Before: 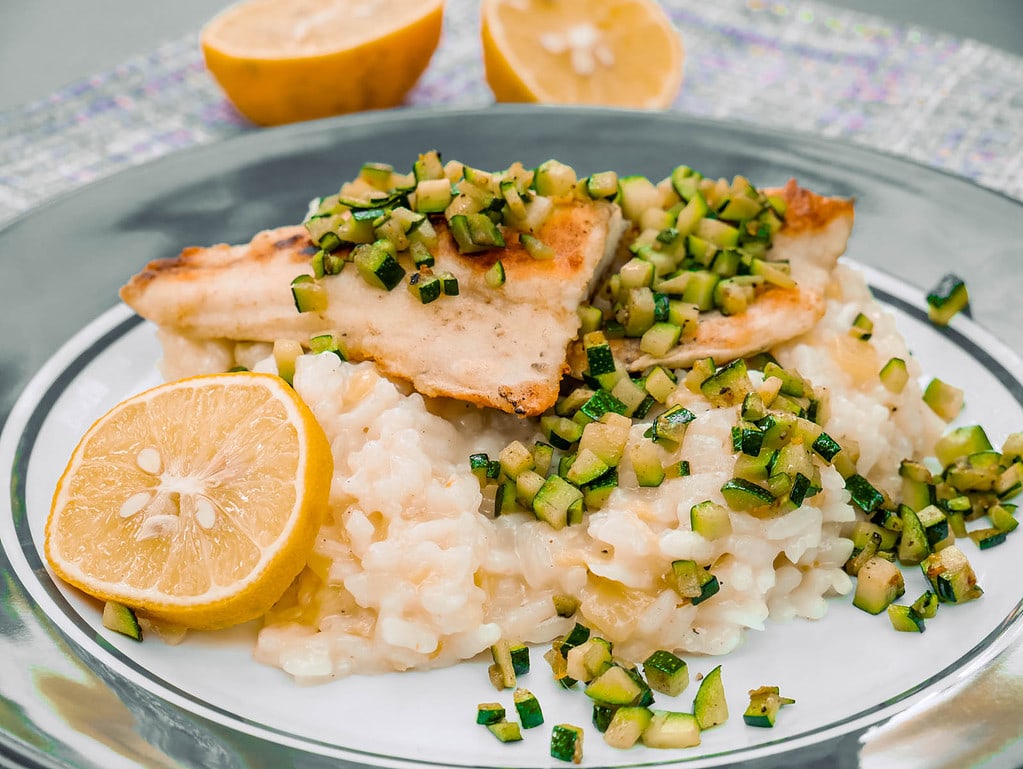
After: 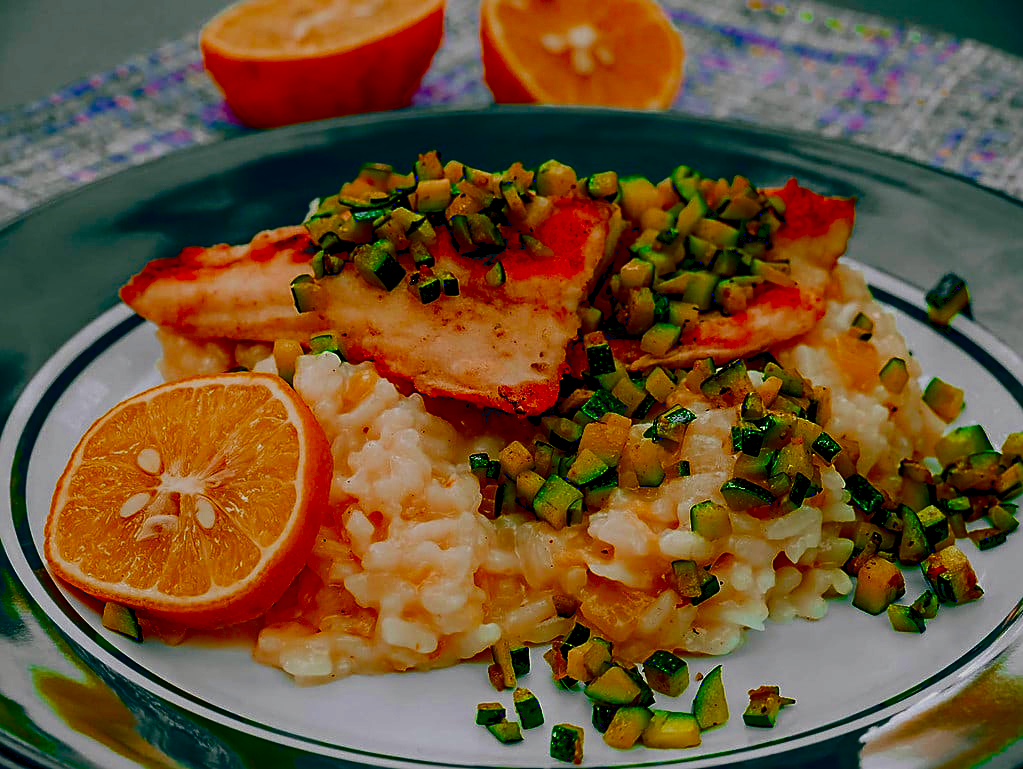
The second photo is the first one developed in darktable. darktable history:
shadows and highlights: shadows -12.57, white point adjustment 4.15, highlights 28.67
exposure: black level correction 0.027, exposure -0.076 EV, compensate exposure bias true, compensate highlight preservation false
contrast brightness saturation: brightness -0.983, saturation 0.983
levels: mode automatic
filmic rgb: black relative exposure -7.12 EV, white relative exposure 5.39 EV, hardness 3.02
sharpen: amount 0.486
haze removal: compatibility mode true, adaptive false
